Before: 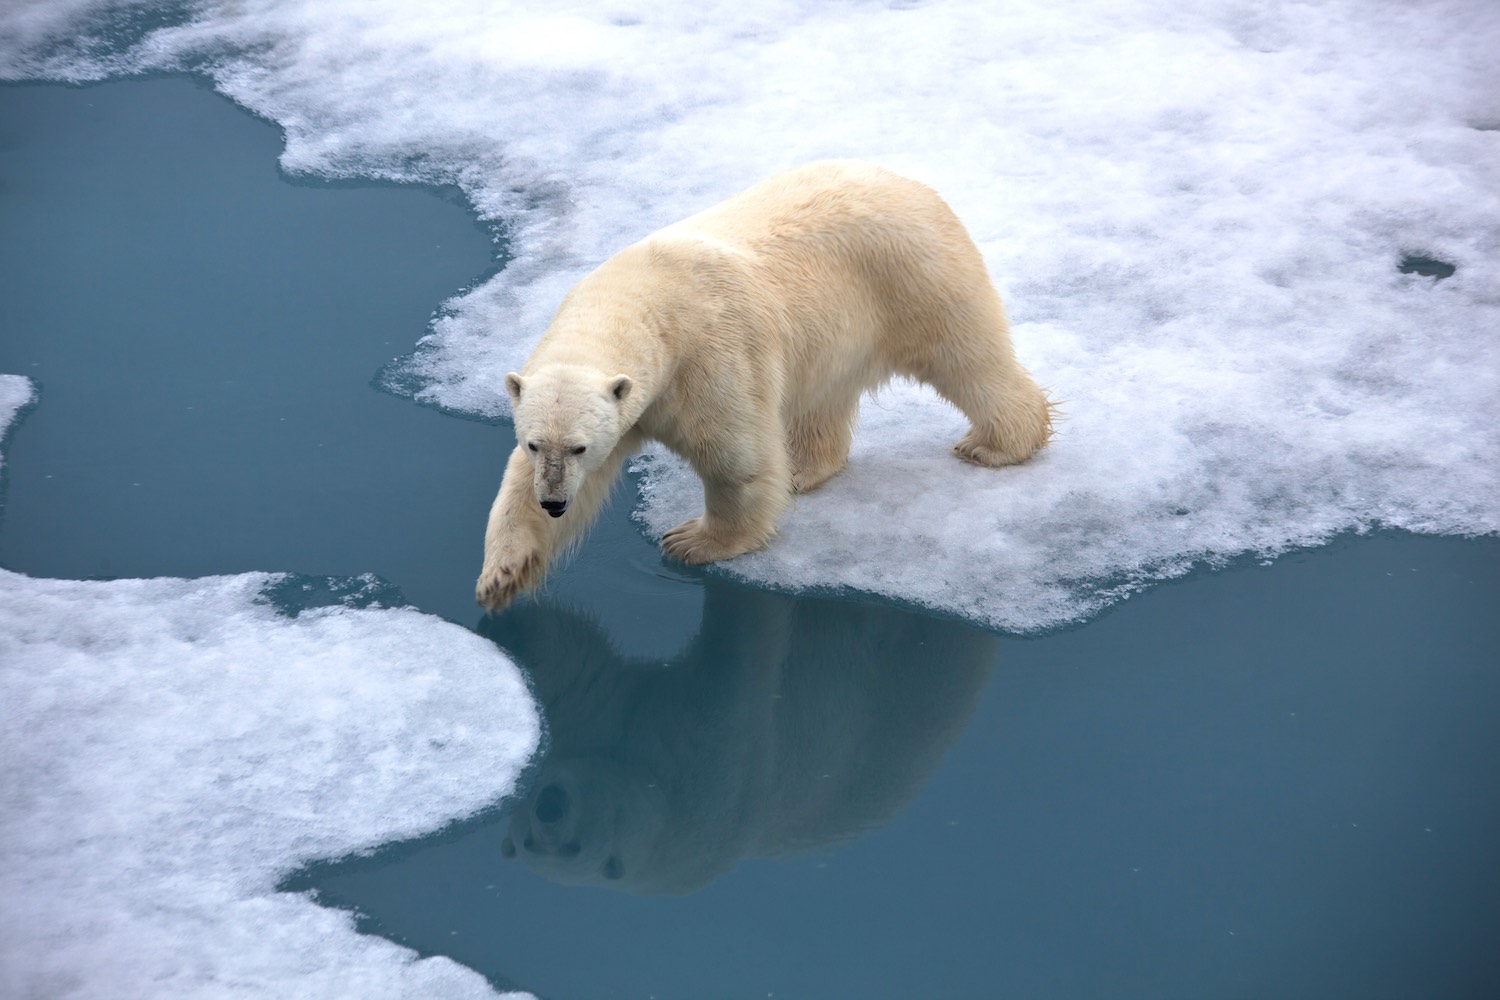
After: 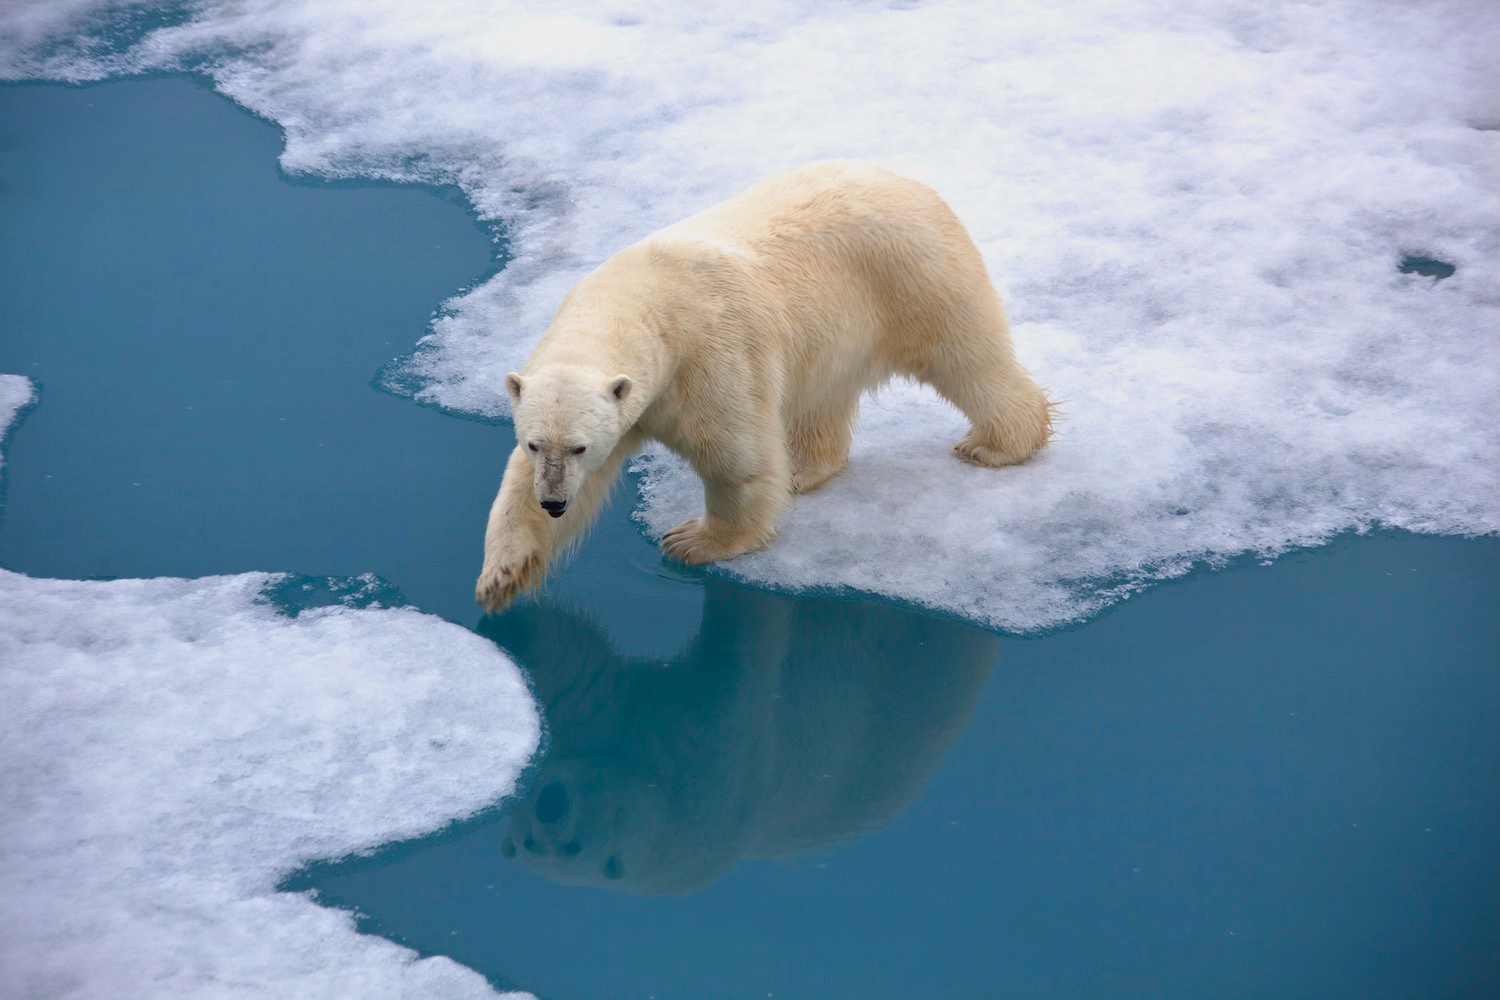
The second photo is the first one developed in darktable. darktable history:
color balance rgb: highlights gain › chroma 0.274%, highlights gain › hue 332.5°, perceptual saturation grading › global saturation 20%, perceptual saturation grading › highlights -24.86%, perceptual saturation grading › shadows 49.654%, contrast -9.773%
